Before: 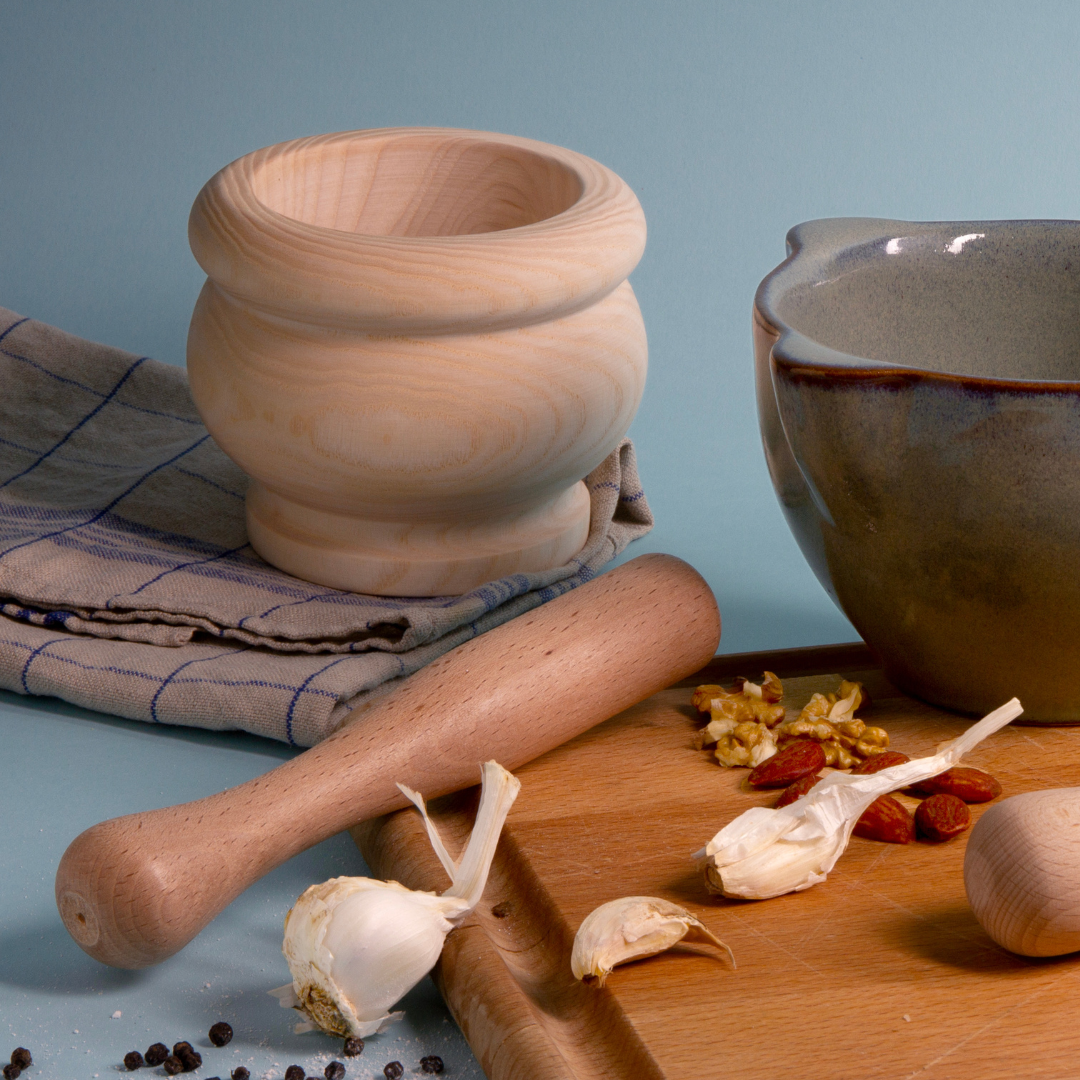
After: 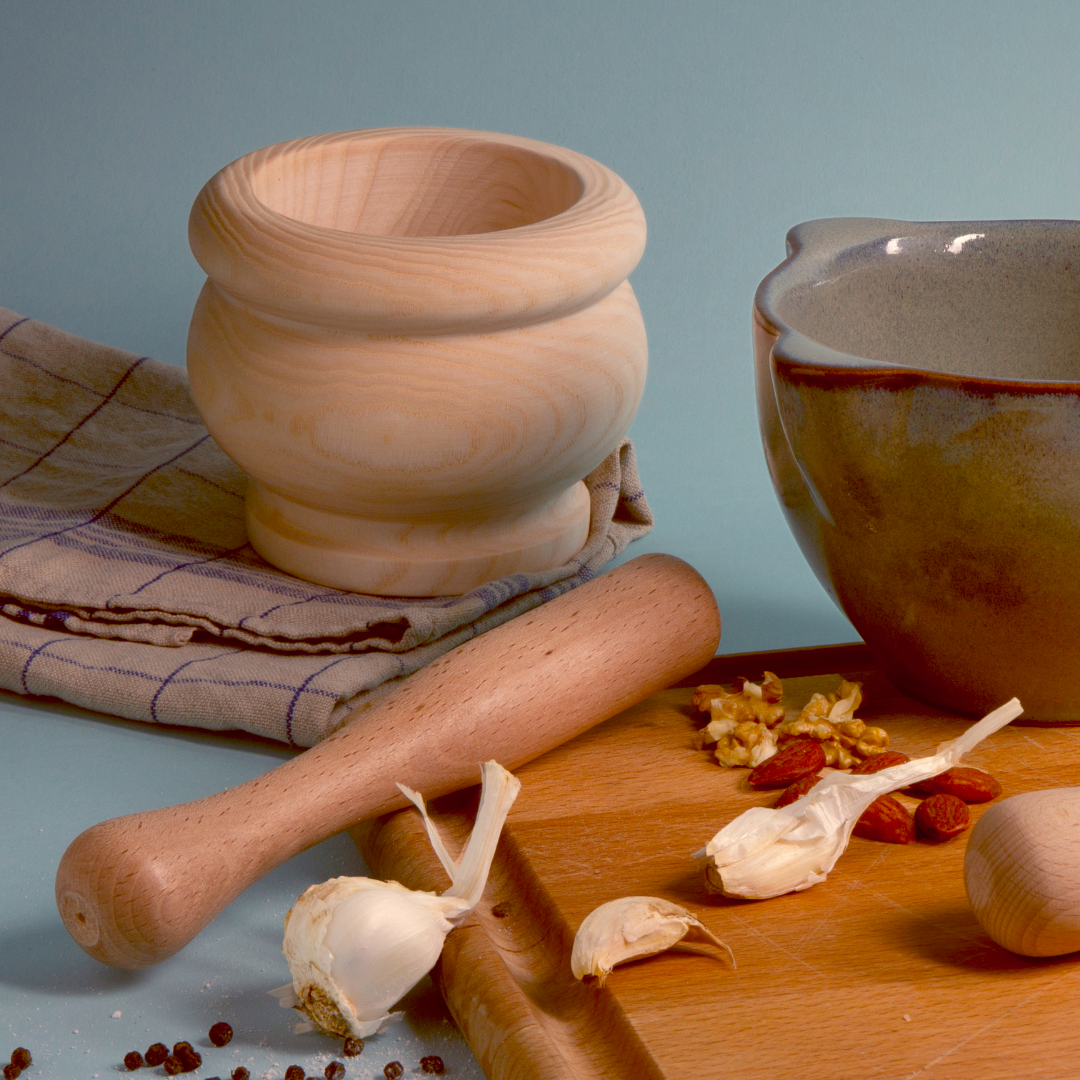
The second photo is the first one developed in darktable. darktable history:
shadows and highlights: on, module defaults
color balance: lift [1, 1.015, 1.004, 0.985], gamma [1, 0.958, 0.971, 1.042], gain [1, 0.956, 0.977, 1.044]
white balance: red 1.029, blue 0.92
